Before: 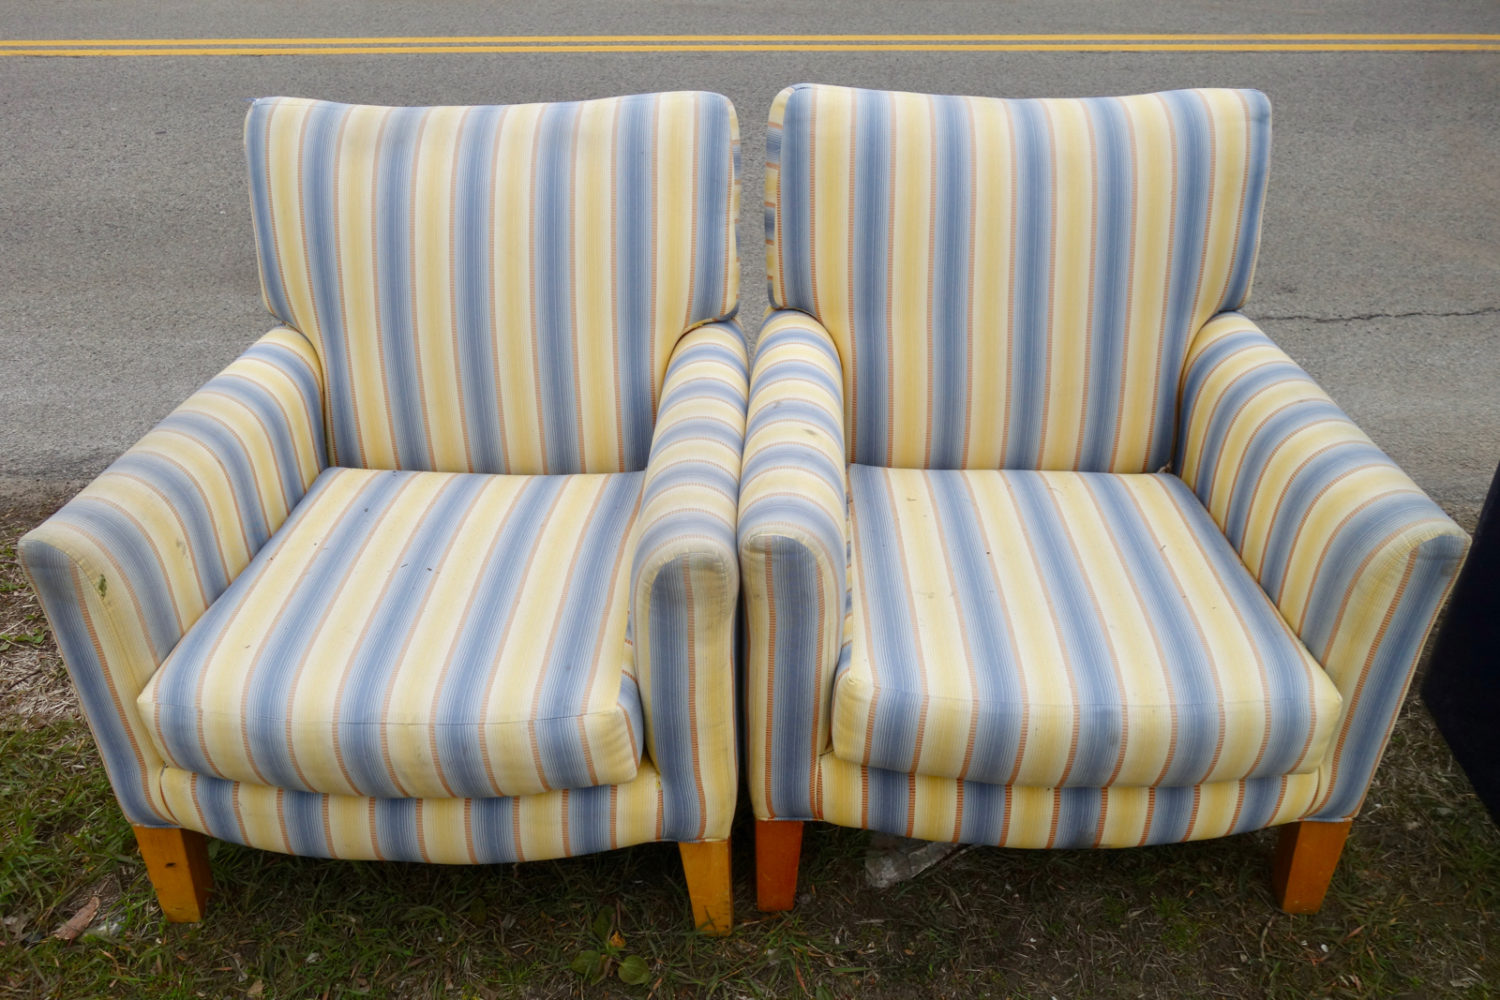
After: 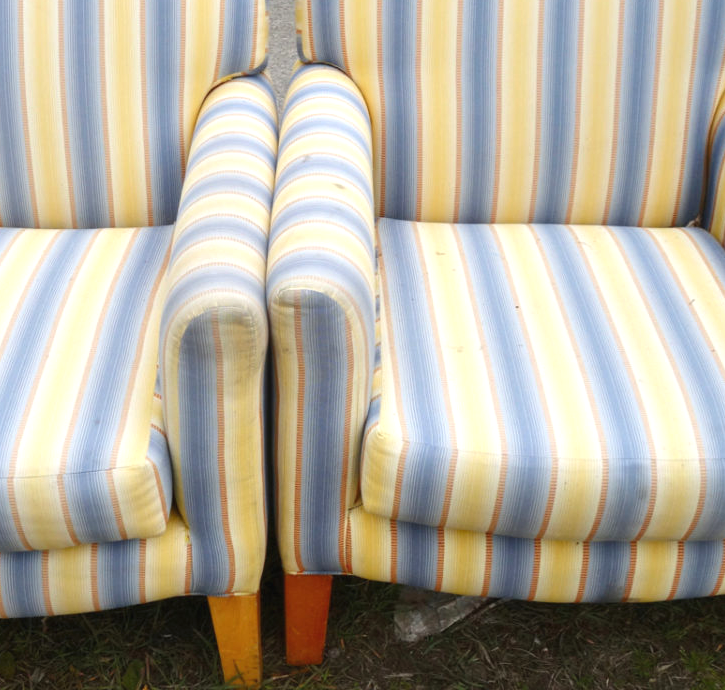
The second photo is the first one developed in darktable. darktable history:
crop: left 31.414%, top 24.606%, right 20.239%, bottom 6.369%
tone equalizer: on, module defaults
exposure: black level correction -0.002, exposure 0.532 EV, compensate exposure bias true, compensate highlight preservation false
